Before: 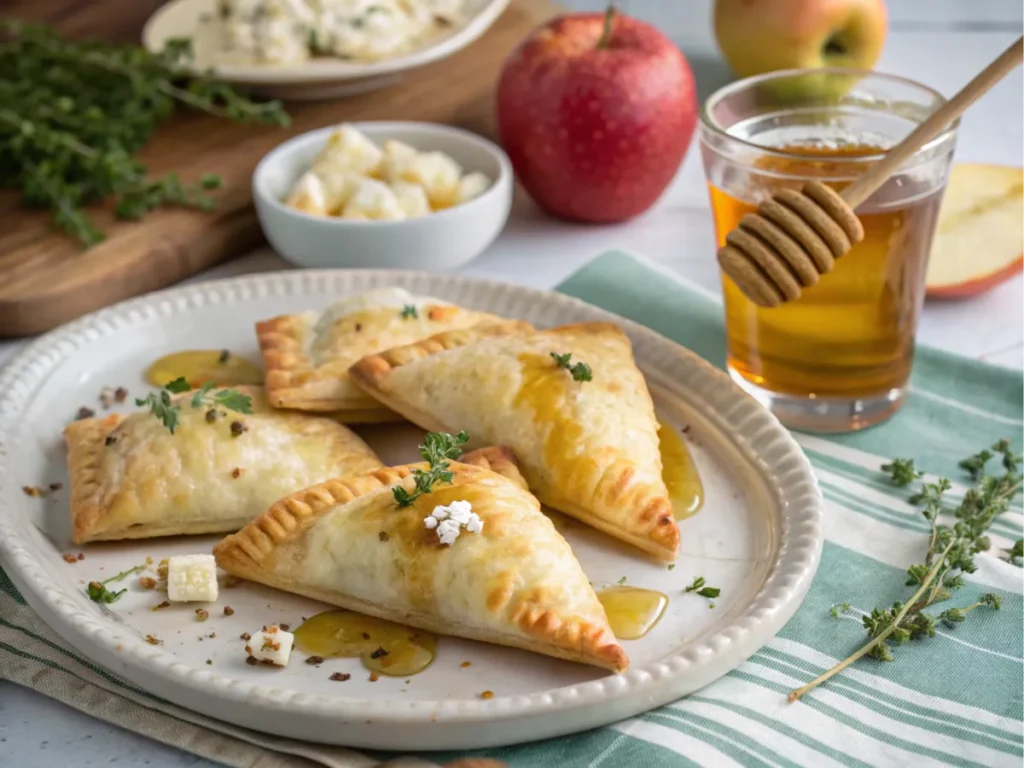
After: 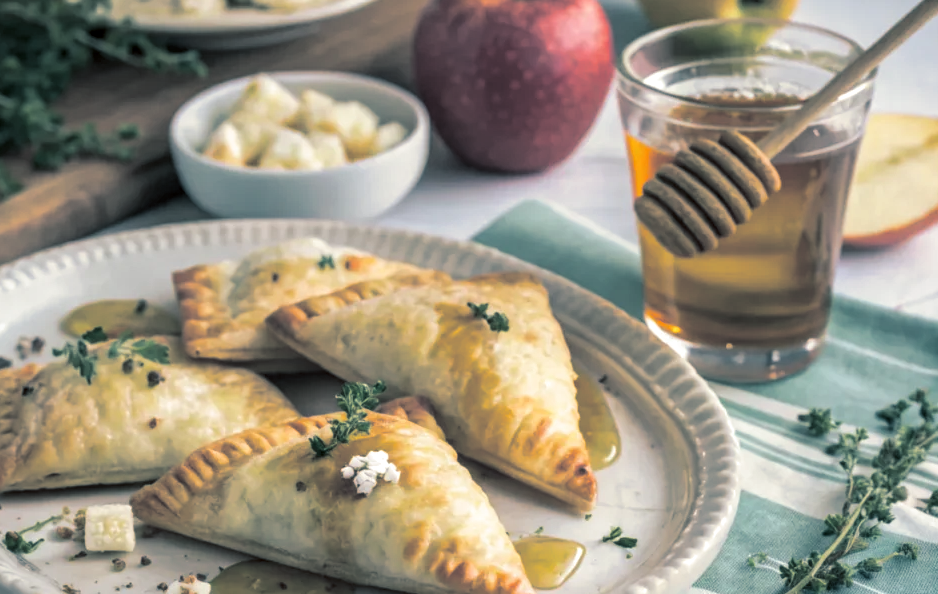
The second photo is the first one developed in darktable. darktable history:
split-toning: shadows › hue 205.2°, shadows › saturation 0.43, highlights › hue 54°, highlights › saturation 0.54
crop: left 8.155%, top 6.611%, bottom 15.385%
local contrast: on, module defaults
